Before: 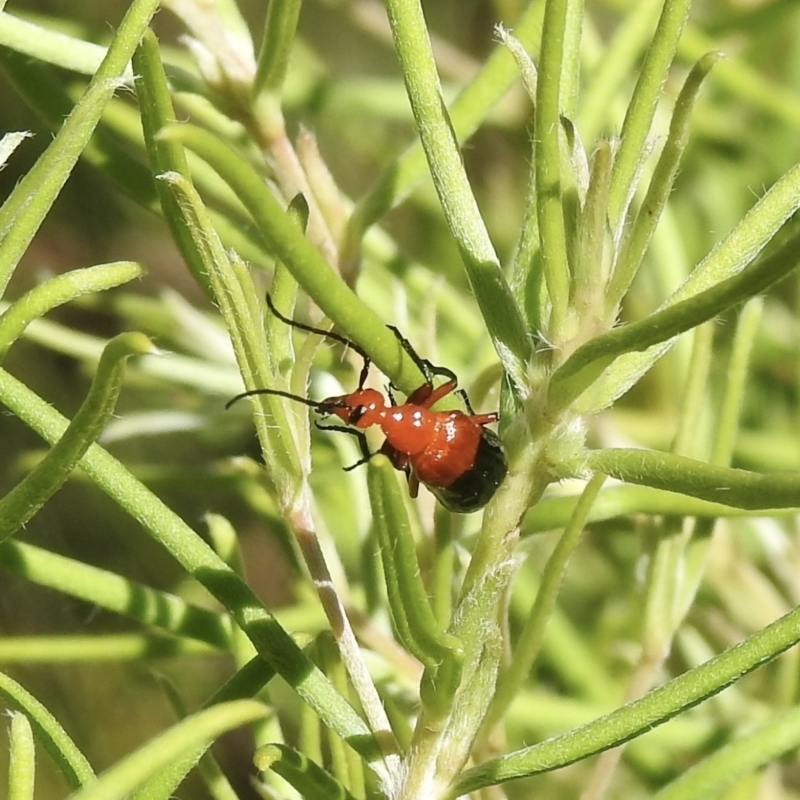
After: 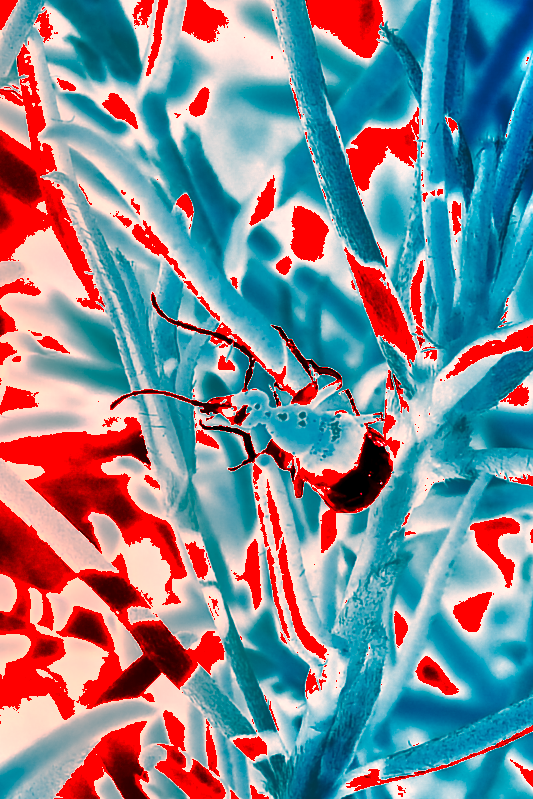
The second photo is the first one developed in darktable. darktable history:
crop and rotate: left 14.385%, right 18.948%
white balance: red 4.26, blue 1.802
shadows and highlights: shadows 53, soften with gaussian
